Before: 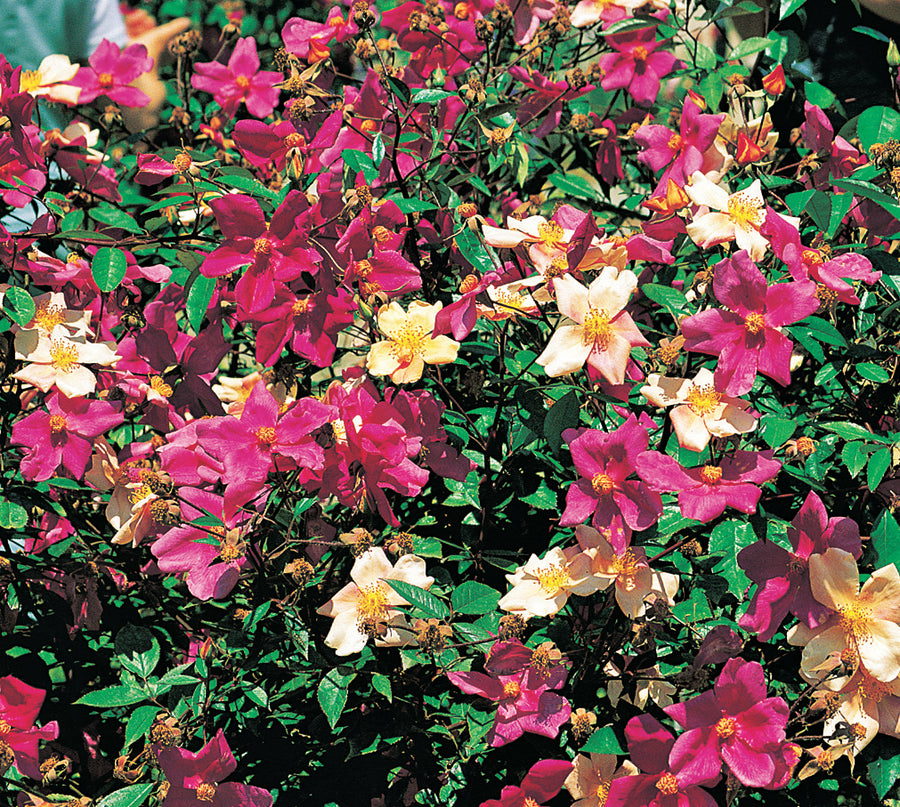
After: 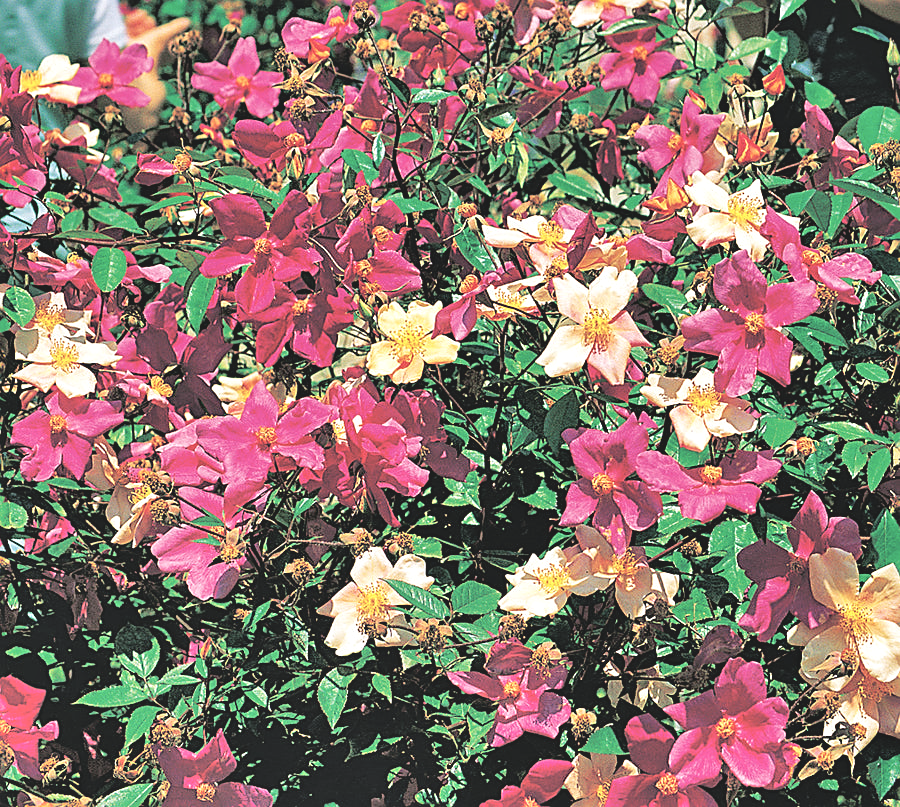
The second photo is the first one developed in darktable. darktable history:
sharpen: on, module defaults
contrast brightness saturation: contrast -0.15, brightness 0.05, saturation -0.12
shadows and highlights: radius 110.86, shadows 51.09, white point adjustment 9.16, highlights -4.17, highlights color adjustment 32.2%, soften with gaussian
